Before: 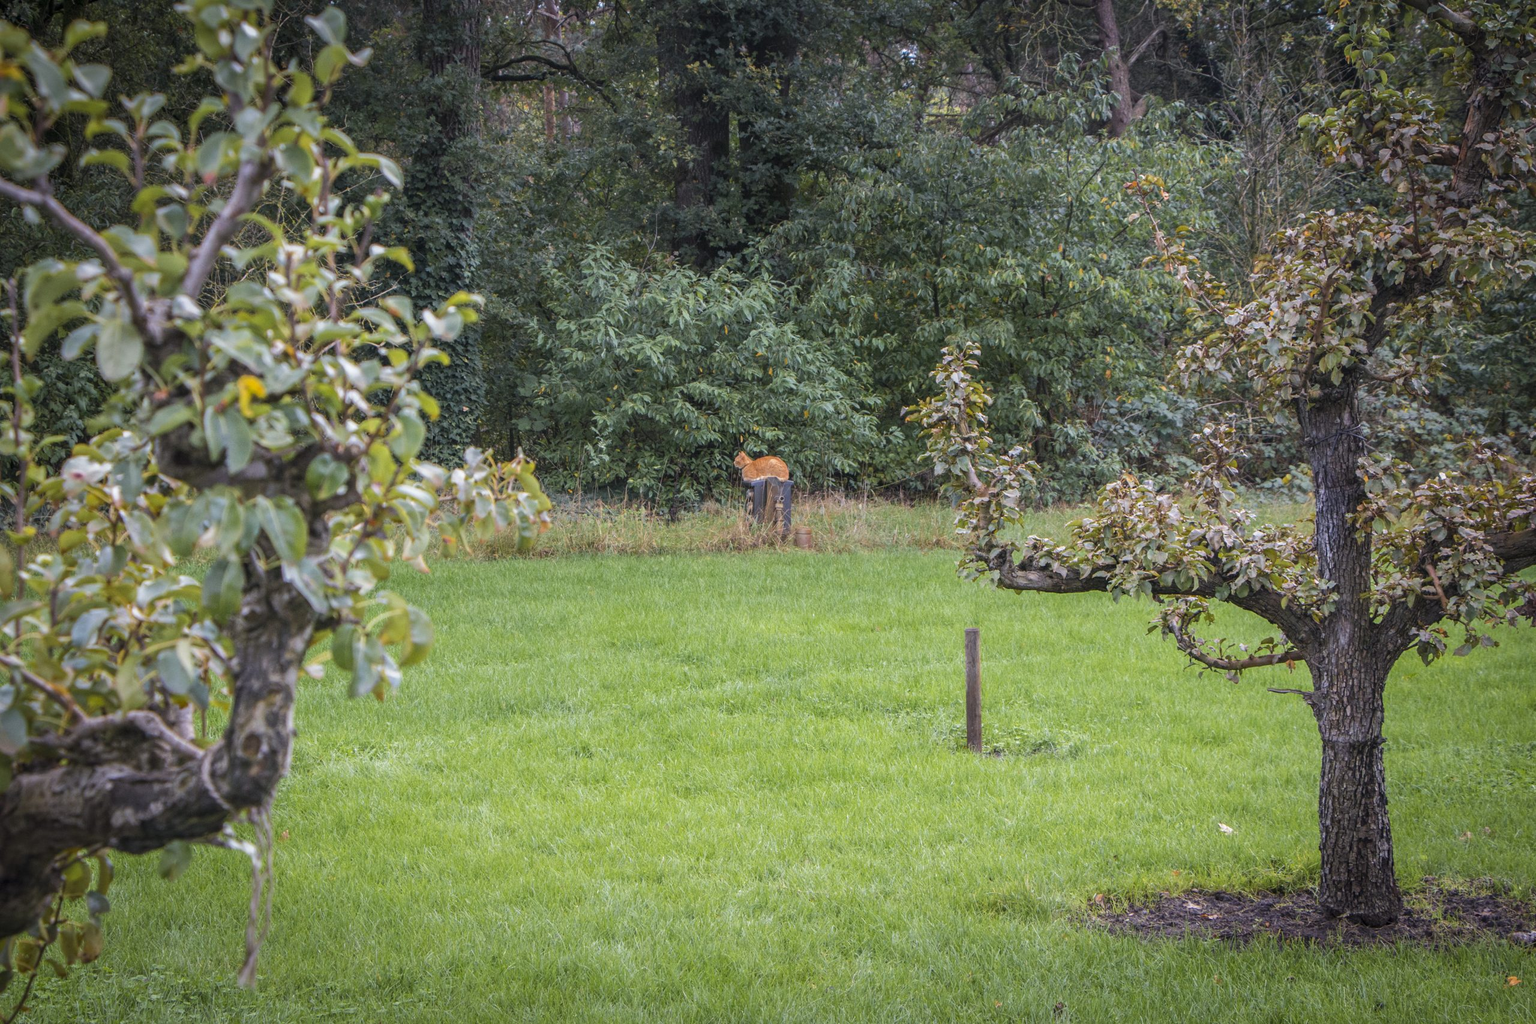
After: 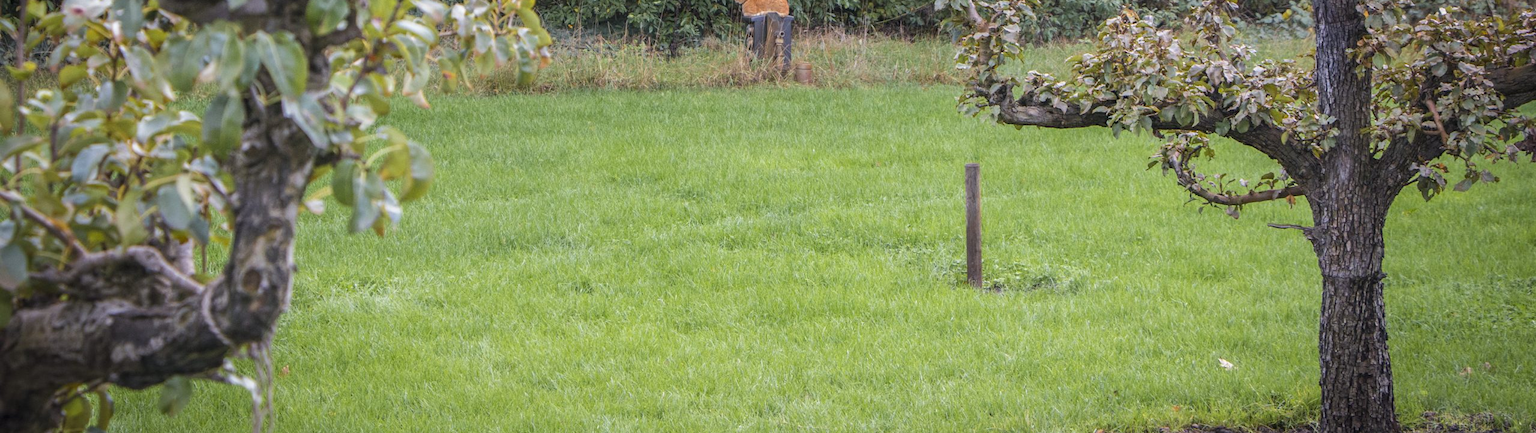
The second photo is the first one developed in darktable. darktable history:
crop: top 45.42%, bottom 12.175%
